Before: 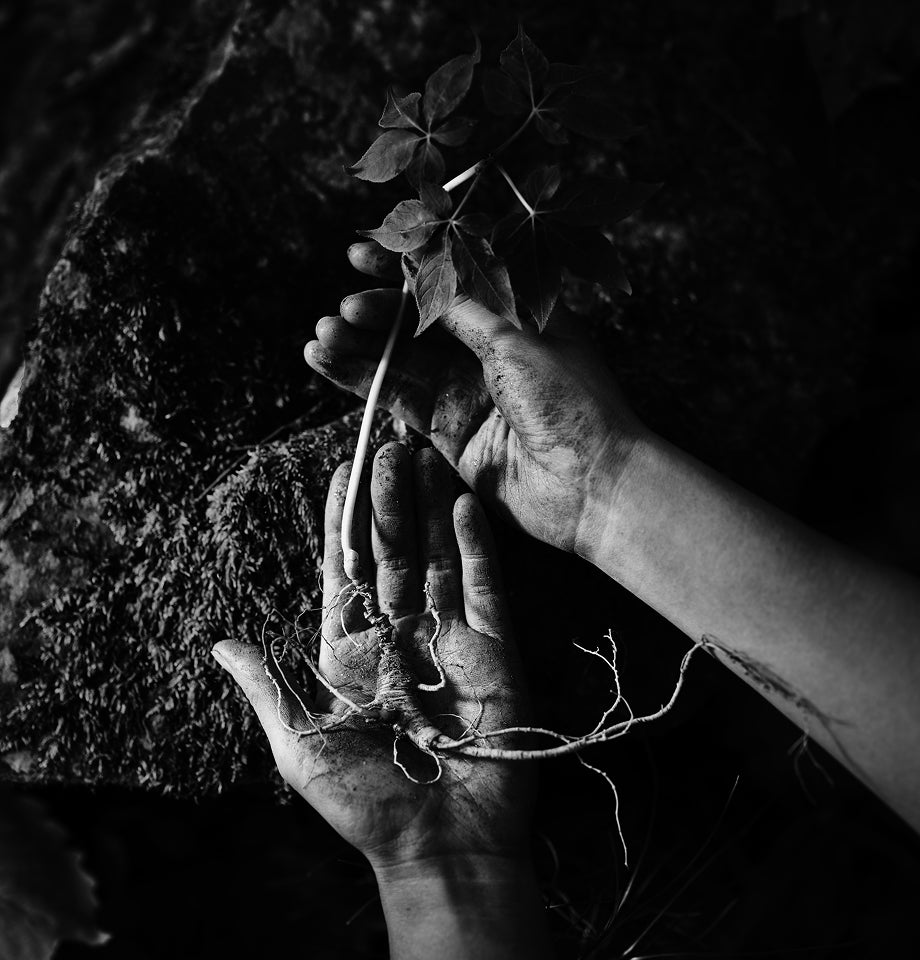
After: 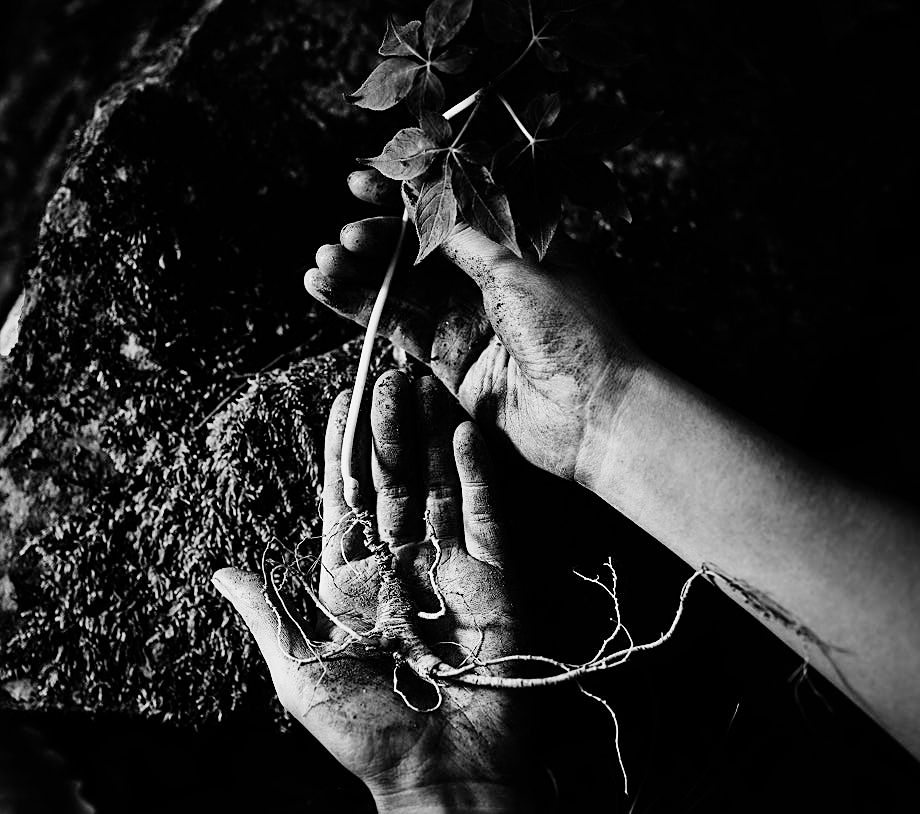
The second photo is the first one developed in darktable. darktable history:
filmic rgb: black relative exposure -7.65 EV, white relative exposure 4.56 EV, hardness 3.61, contrast 1.062
sharpen: on, module defaults
exposure: exposure 0.994 EV, compensate exposure bias true, compensate highlight preservation false
crop: top 7.588%, bottom 7.615%
